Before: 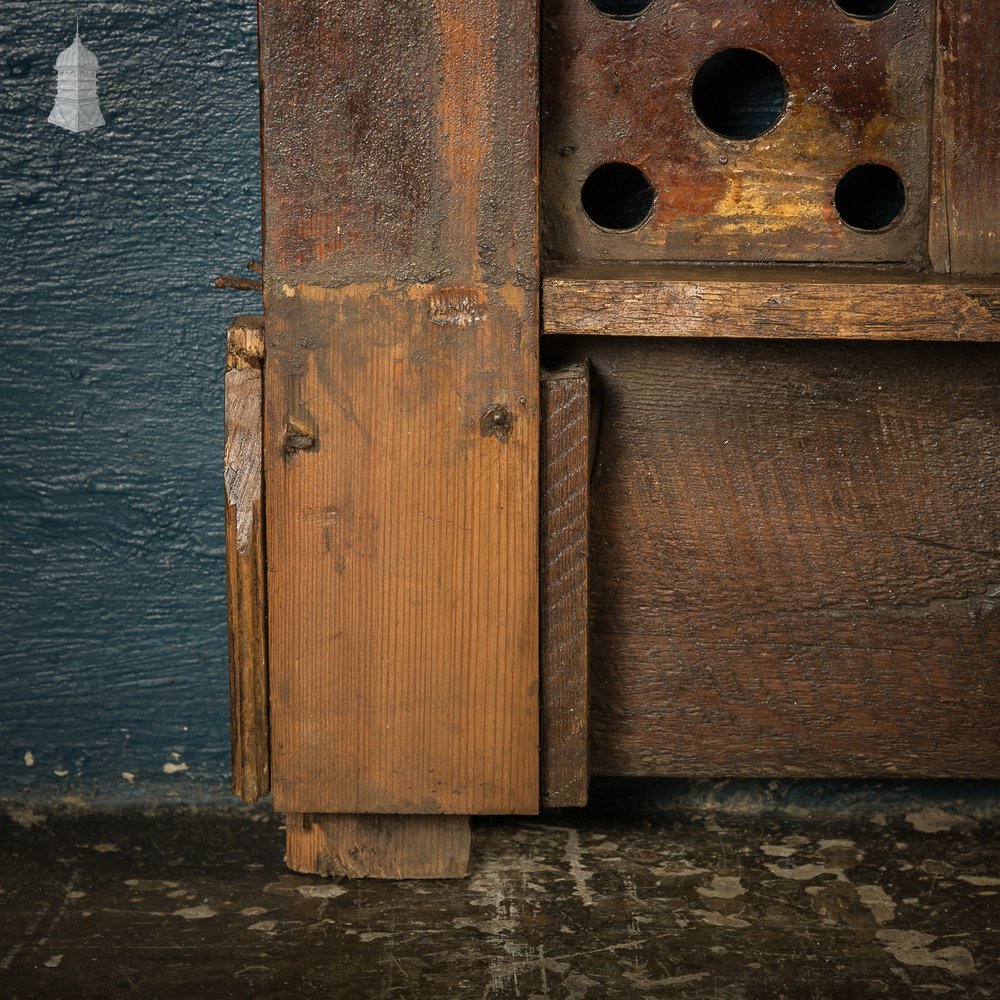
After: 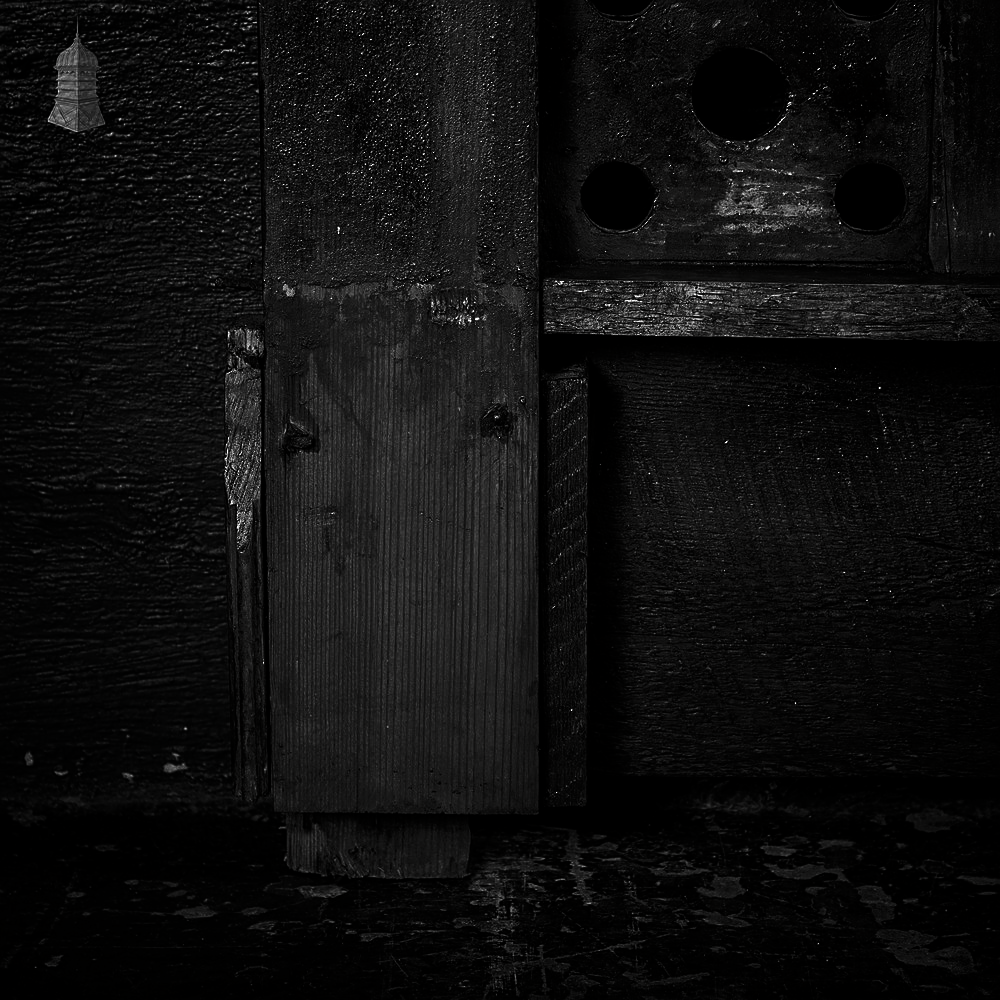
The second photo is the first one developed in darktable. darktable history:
contrast brightness saturation: contrast 0.017, brightness -0.992, saturation -0.994
sharpen: amount 0.495
